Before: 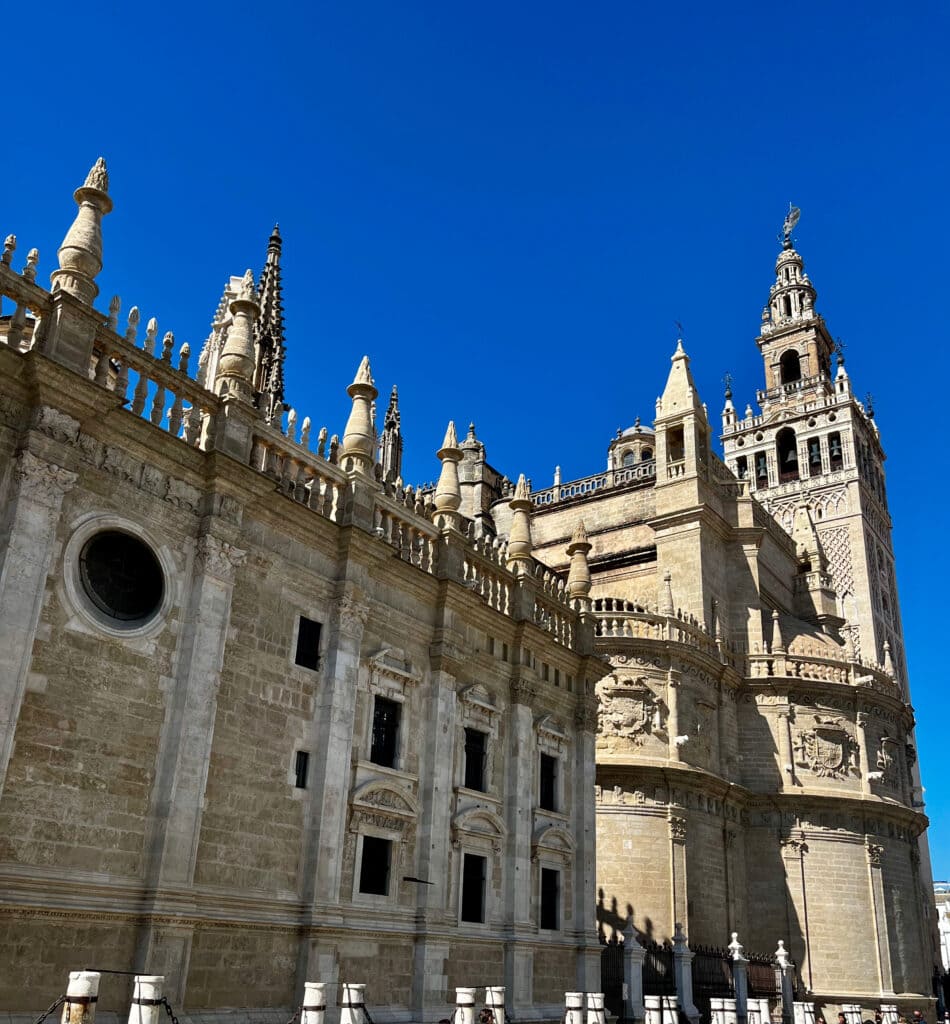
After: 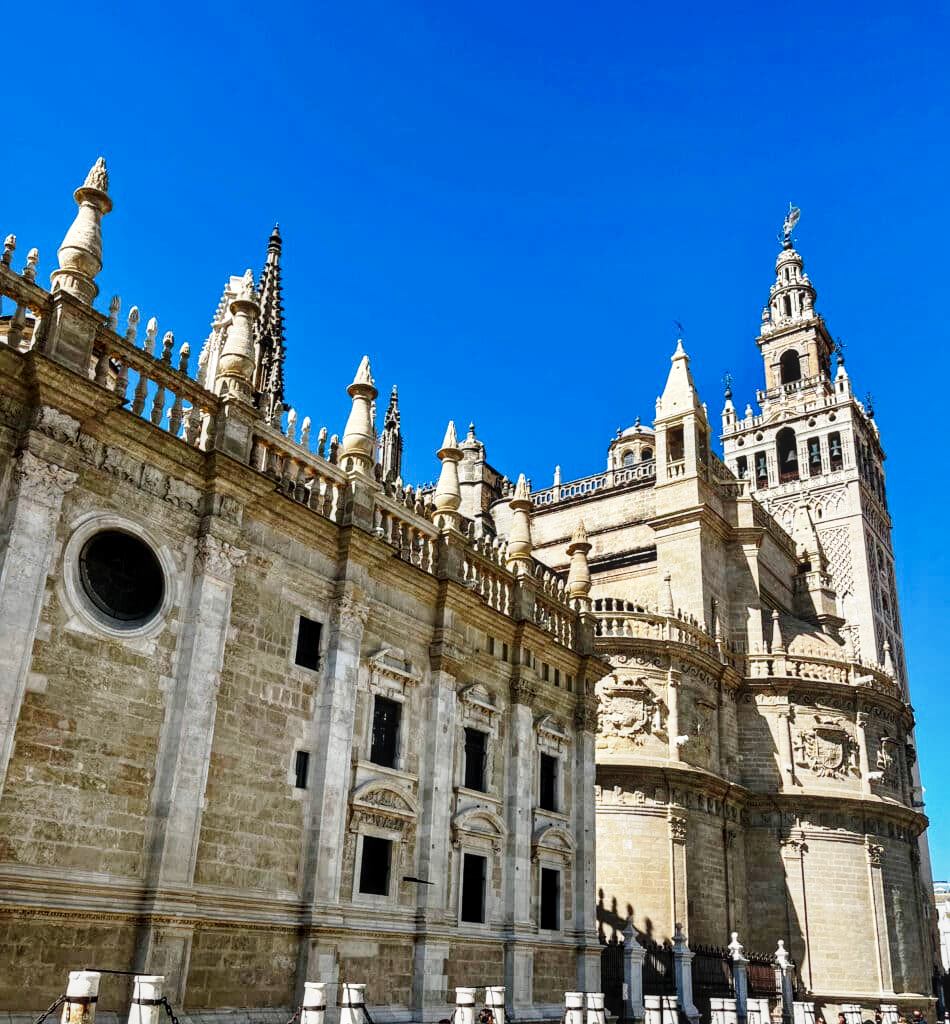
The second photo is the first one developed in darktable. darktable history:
local contrast: on, module defaults
shadows and highlights: shadows 43.71, white point adjustment -1.46, soften with gaussian
white balance: emerald 1
base curve: curves: ch0 [(0, 0) (0.028, 0.03) (0.121, 0.232) (0.46, 0.748) (0.859, 0.968) (1, 1)], preserve colors none
